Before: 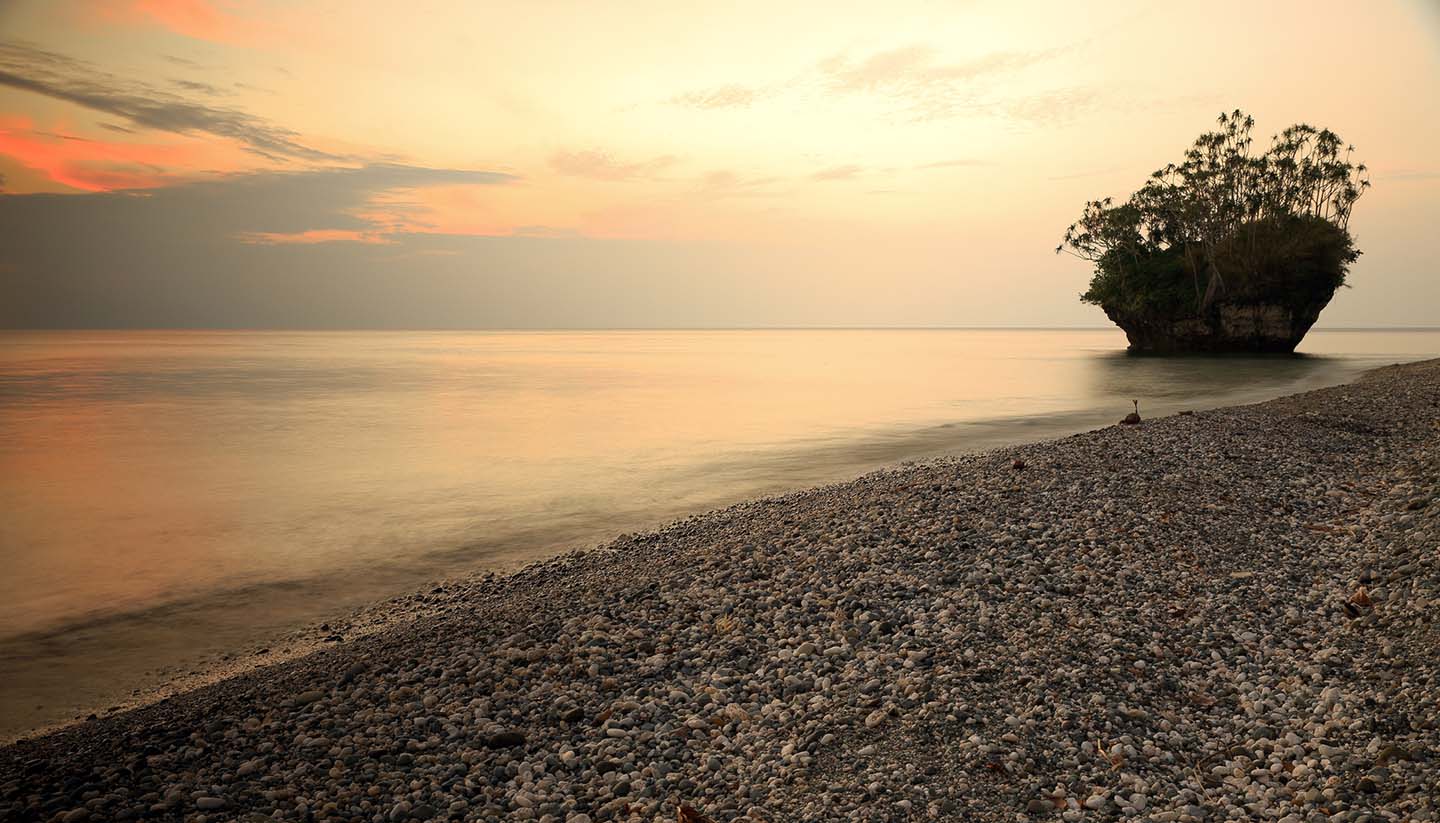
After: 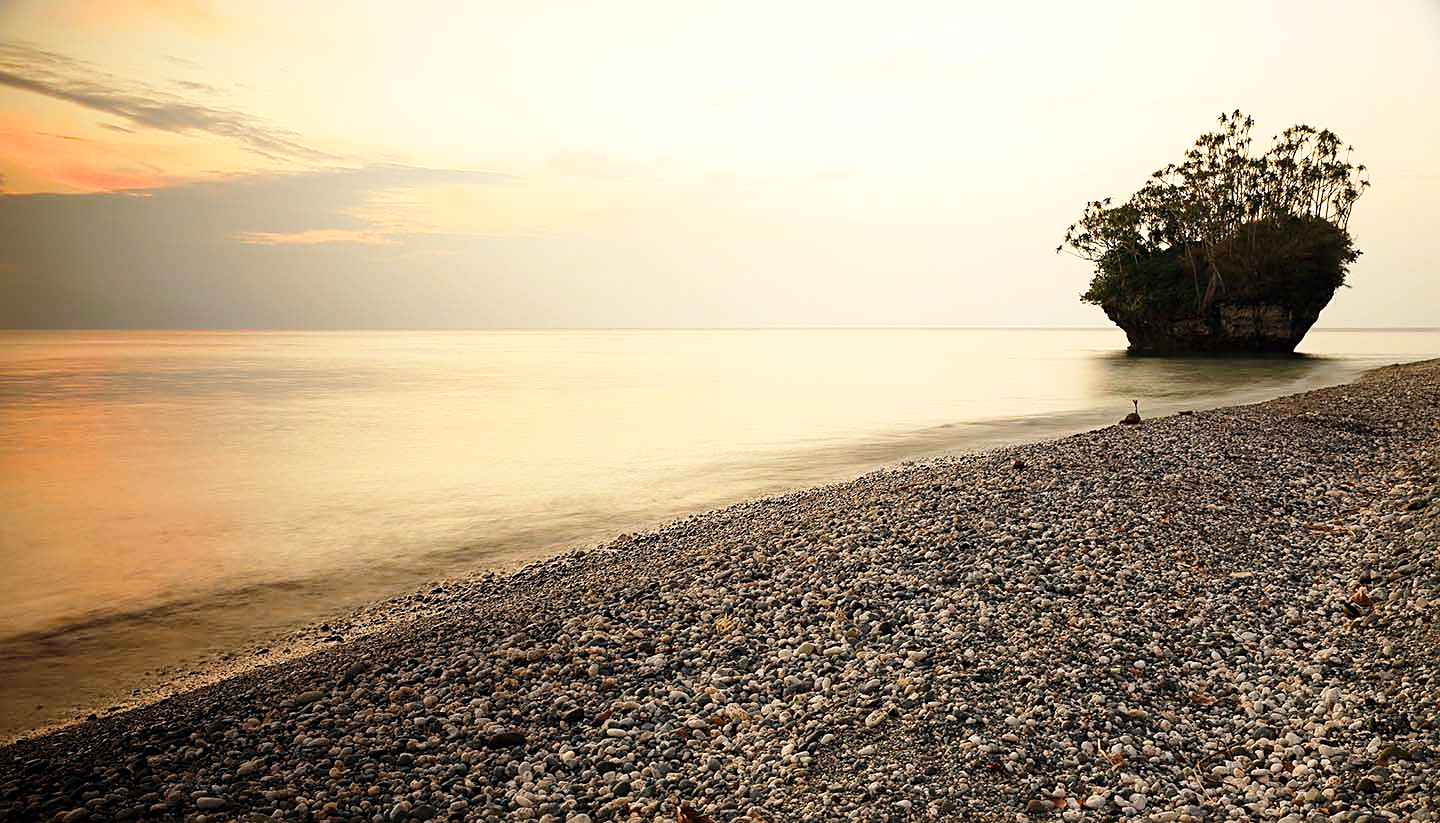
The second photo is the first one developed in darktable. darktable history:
base curve: curves: ch0 [(0, 0) (0.028, 0.03) (0.121, 0.232) (0.46, 0.748) (0.859, 0.968) (1, 1)], preserve colors none
exposure: exposure 0.131 EV, compensate highlight preservation false
sharpen: on, module defaults
